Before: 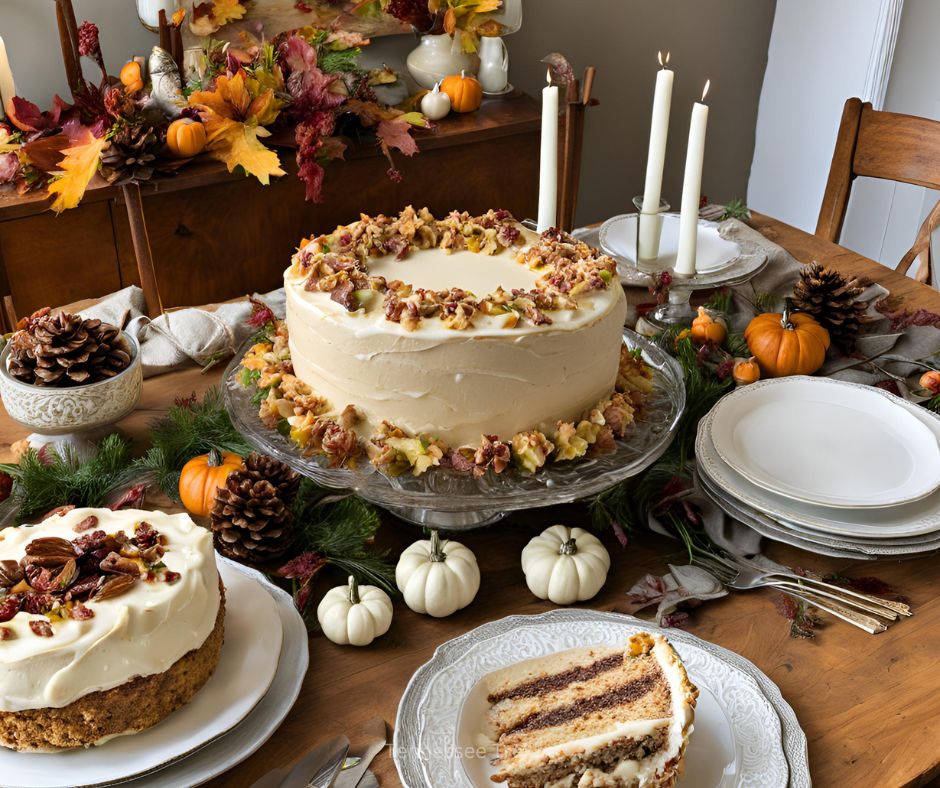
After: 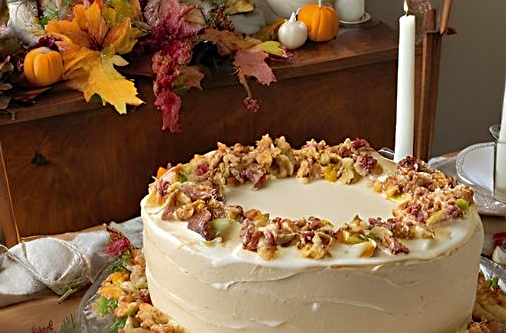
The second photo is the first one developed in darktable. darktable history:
shadows and highlights: on, module defaults
crop: left 15.306%, top 9.065%, right 30.789%, bottom 48.638%
sharpen: on, module defaults
